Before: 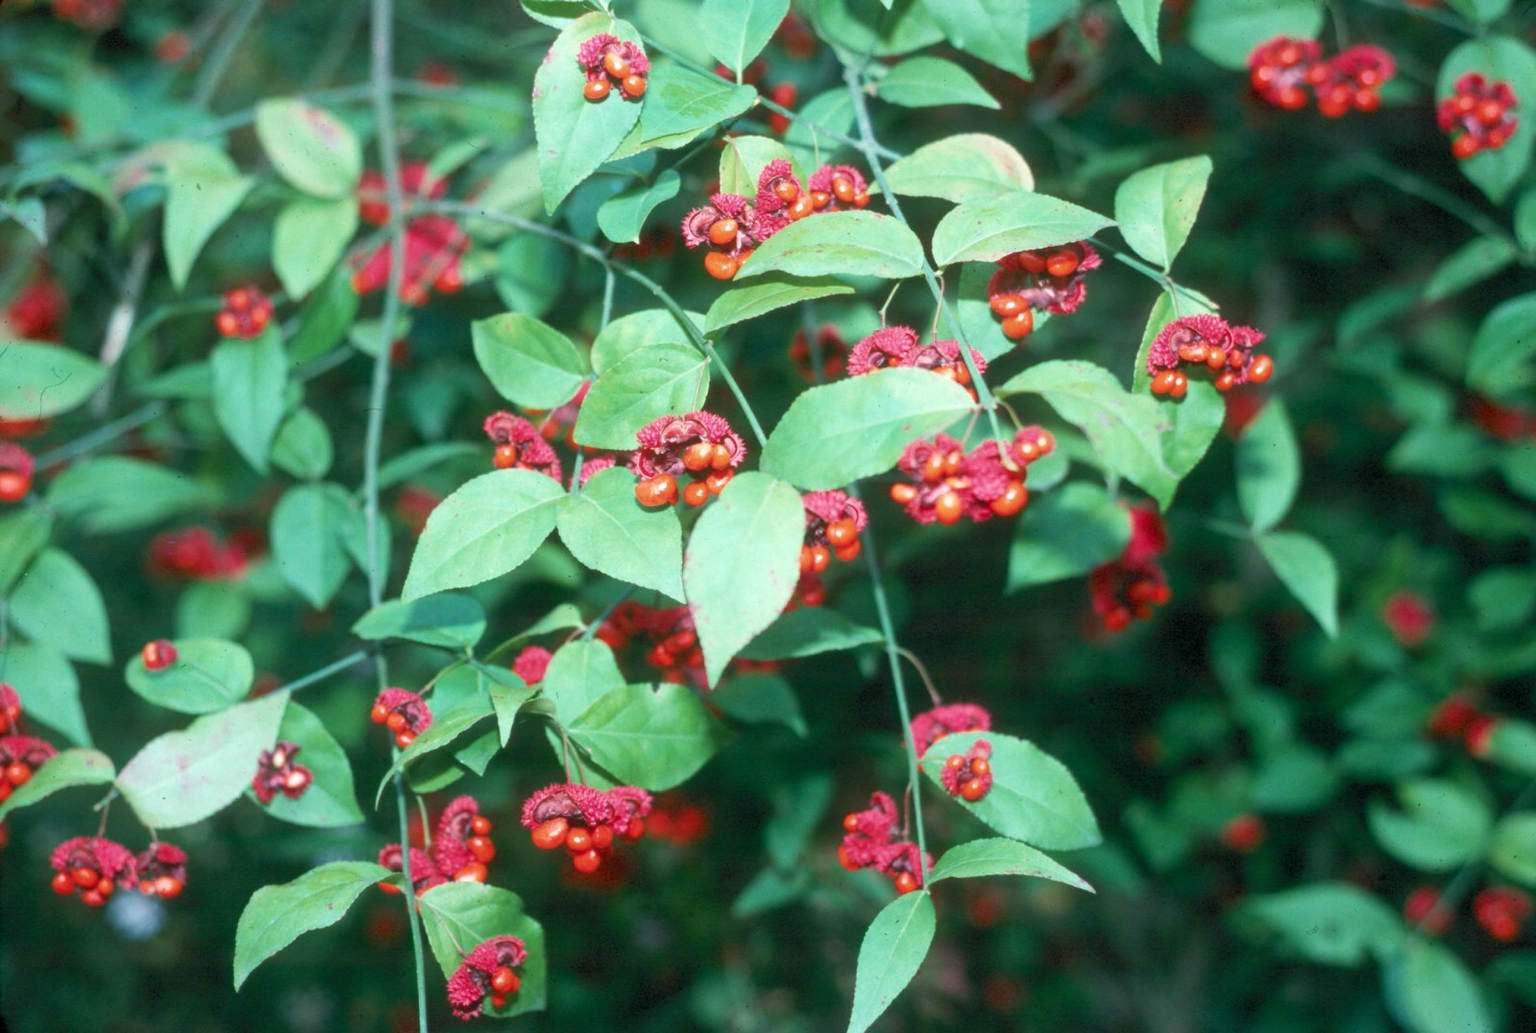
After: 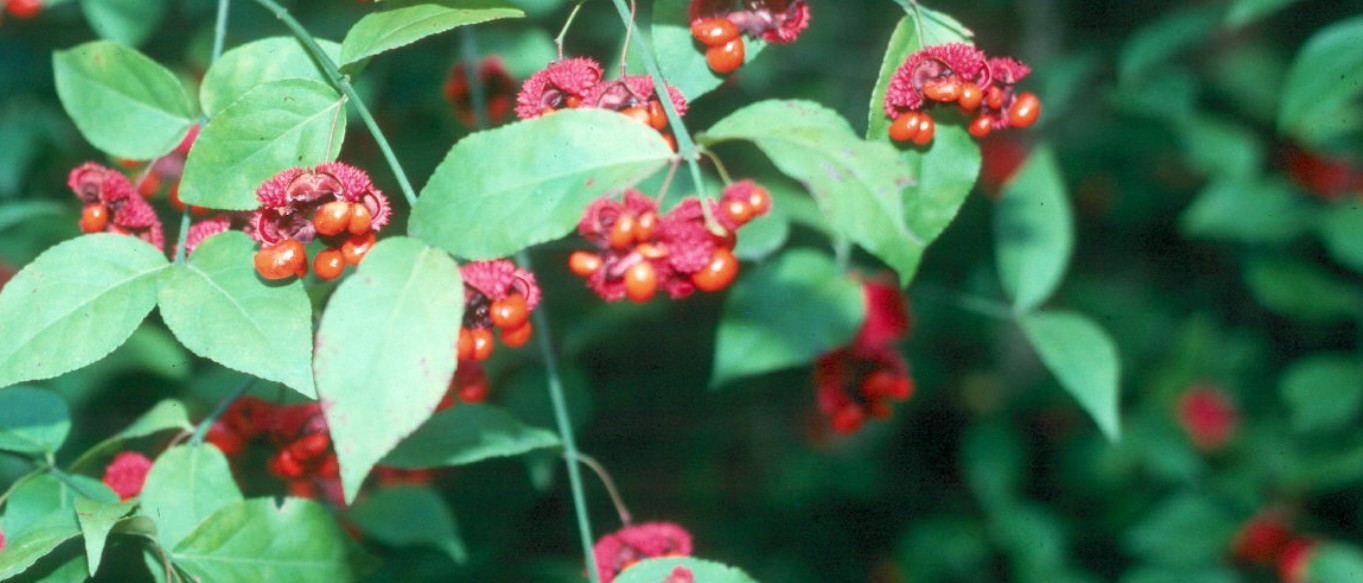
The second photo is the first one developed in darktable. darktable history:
crop and rotate: left 27.938%, top 27.046%, bottom 27.046%
white balance: emerald 1
